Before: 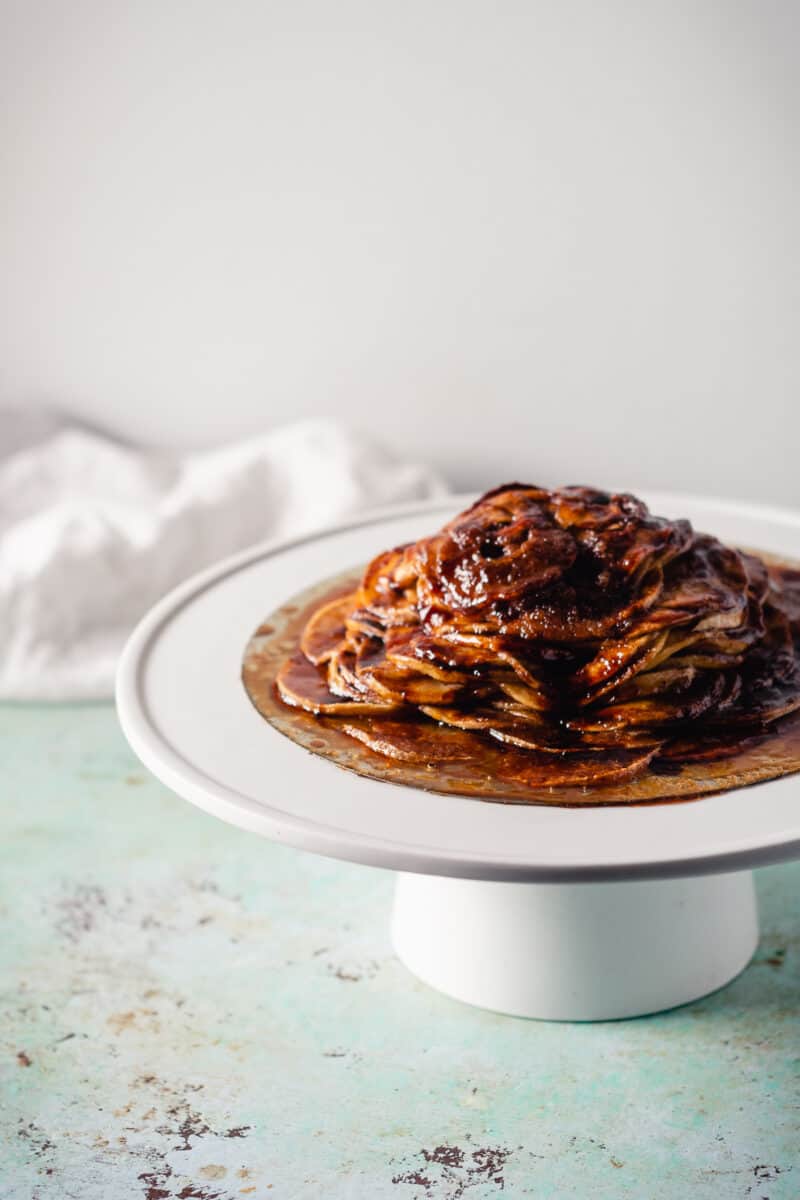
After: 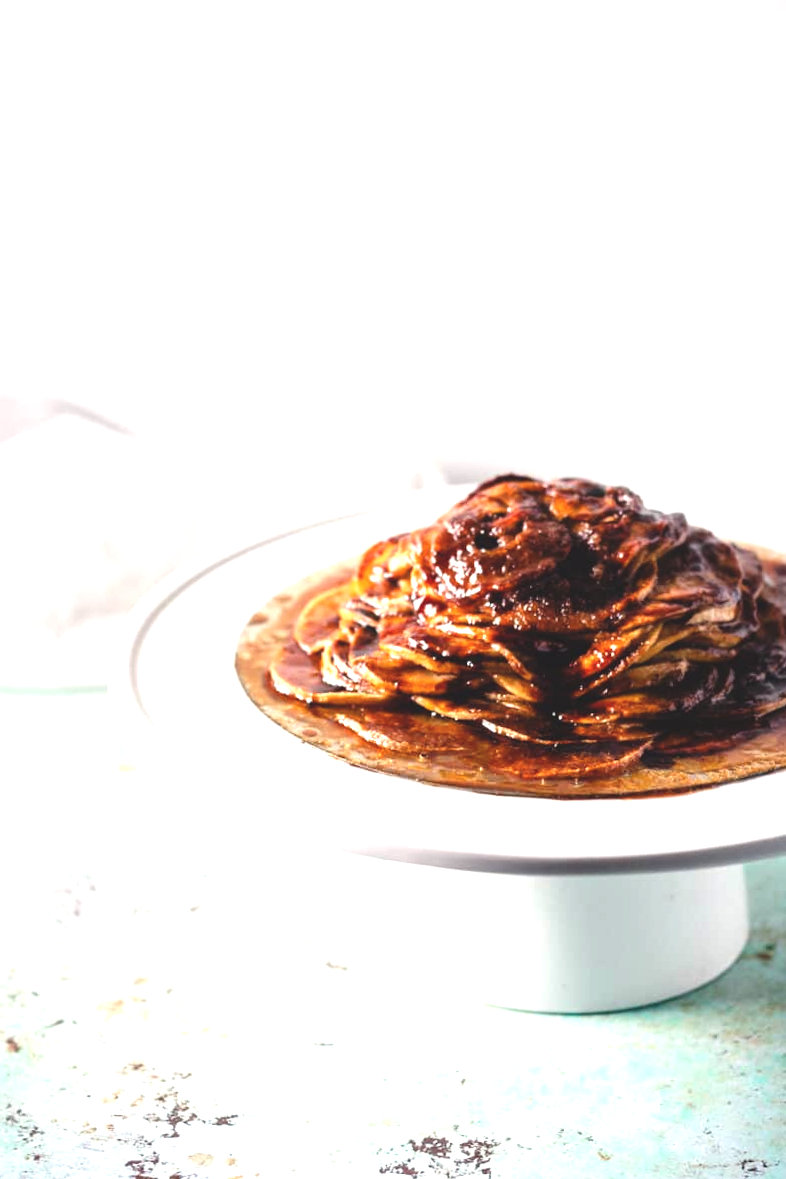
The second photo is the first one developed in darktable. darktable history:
exposure: black level correction -0.006, exposure 1 EV, compensate exposure bias true, compensate highlight preservation false
crop and rotate: angle -0.658°
